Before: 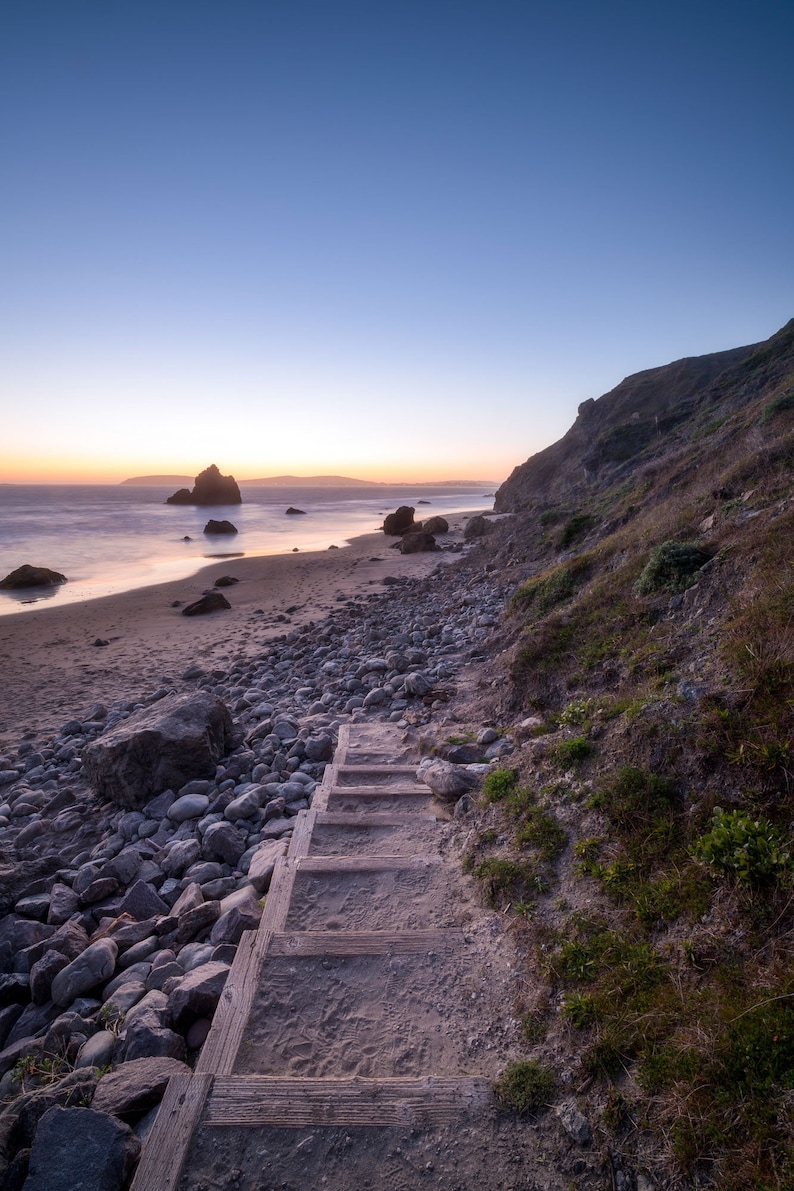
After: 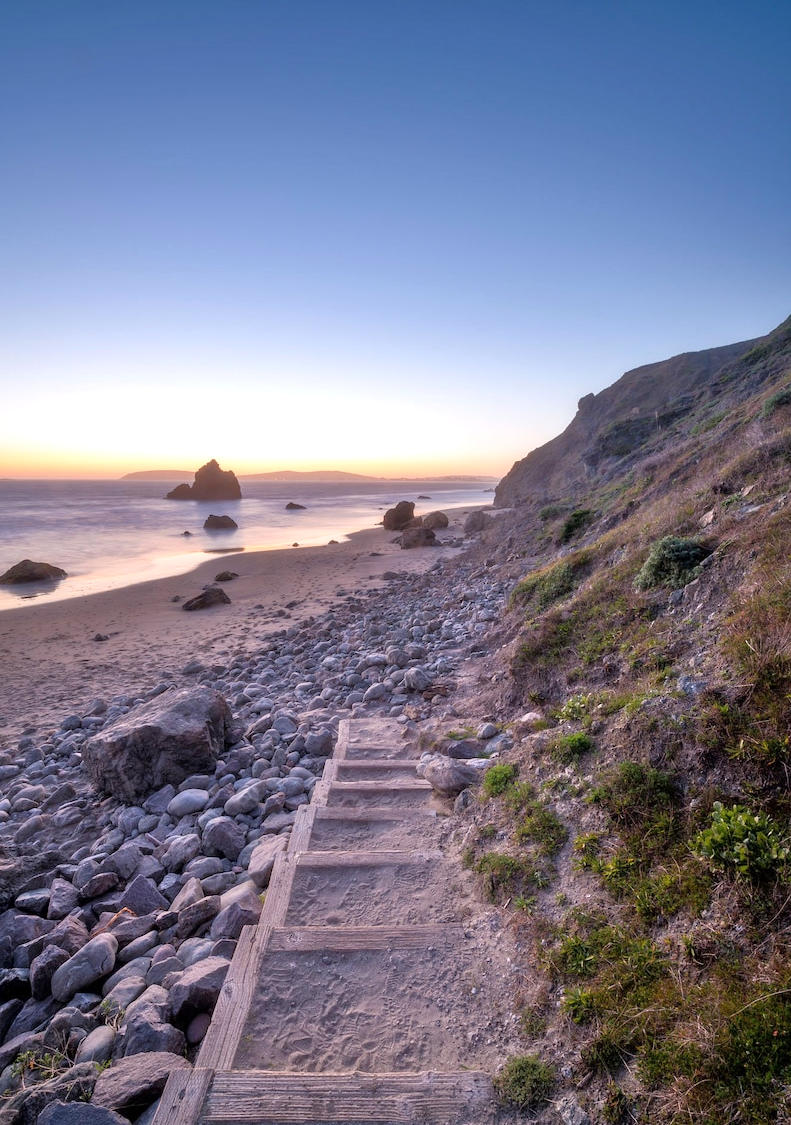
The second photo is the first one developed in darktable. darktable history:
tone equalizer: -7 EV 0.14 EV, -6 EV 0.6 EV, -5 EV 1.17 EV, -4 EV 1.31 EV, -3 EV 1.13 EV, -2 EV 0.6 EV, -1 EV 0.148 EV
exposure: exposure 0.201 EV, compensate highlight preservation false
crop: top 0.429%, right 0.257%, bottom 5.043%
